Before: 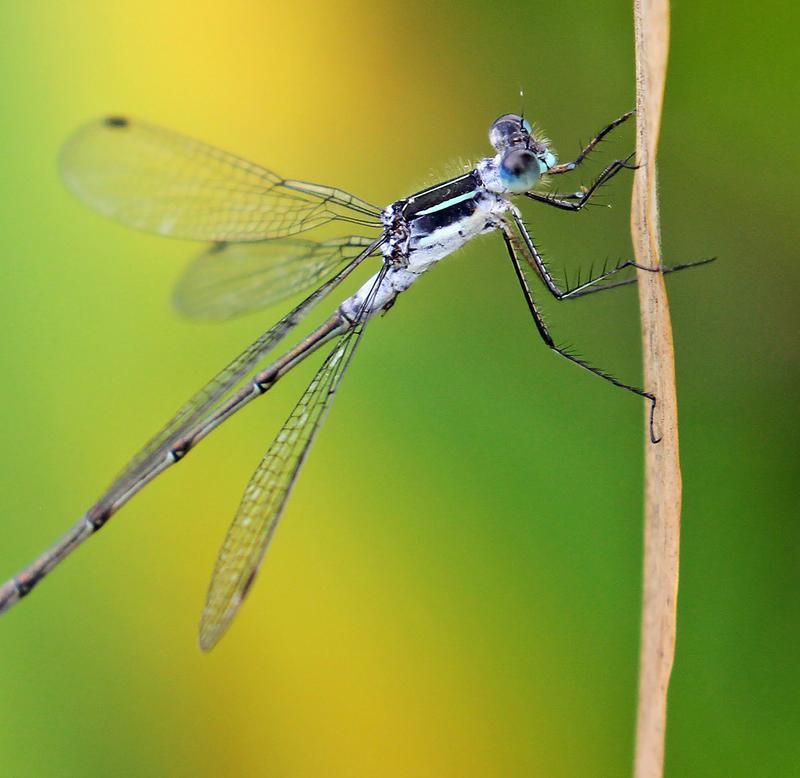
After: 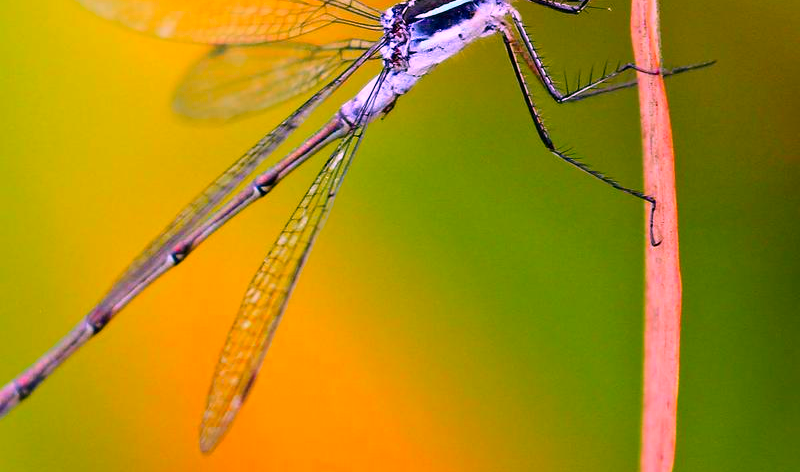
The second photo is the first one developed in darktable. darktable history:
contrast brightness saturation: saturation 0.1
color correction: highlights a* 19.5, highlights b* -11.53, saturation 1.69
color zones: curves: ch1 [(0.309, 0.524) (0.41, 0.329) (0.508, 0.509)]; ch2 [(0.25, 0.457) (0.75, 0.5)]
crop and rotate: top 25.357%, bottom 13.942%
